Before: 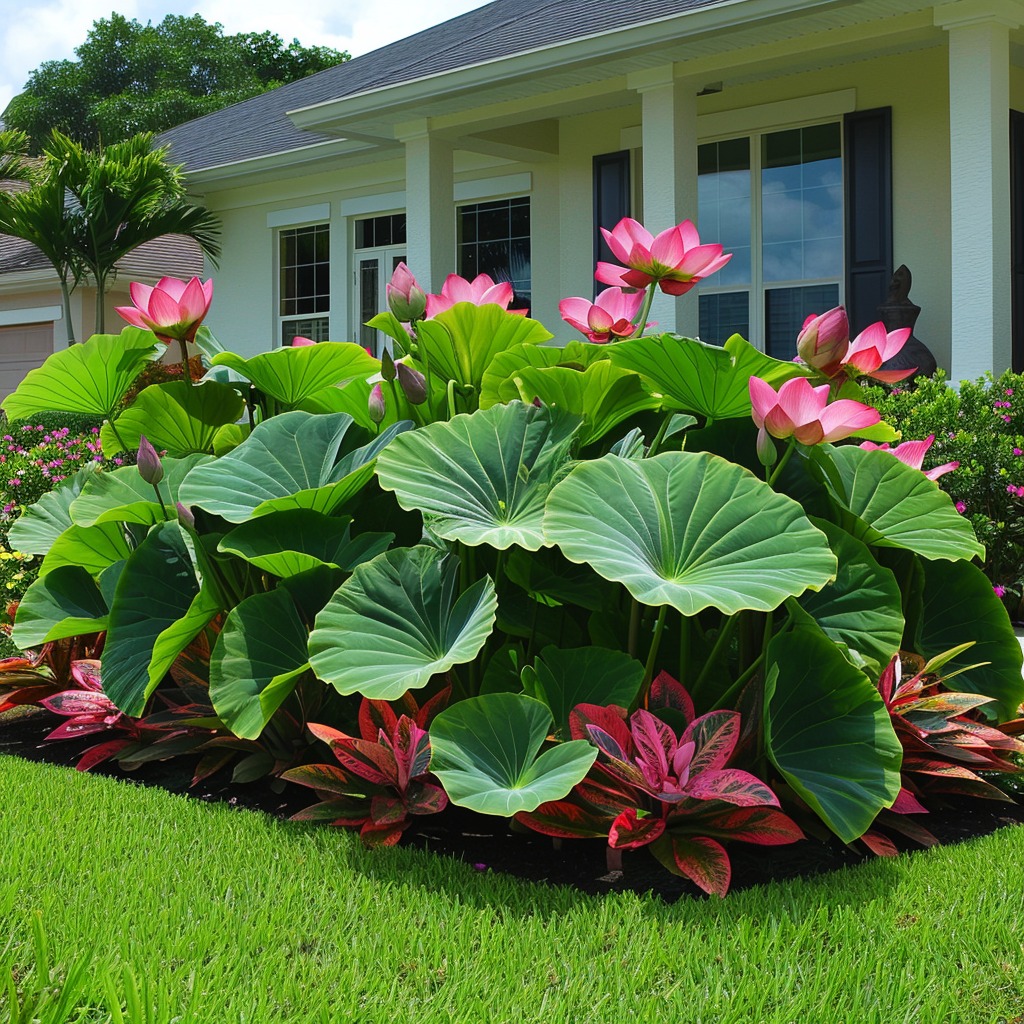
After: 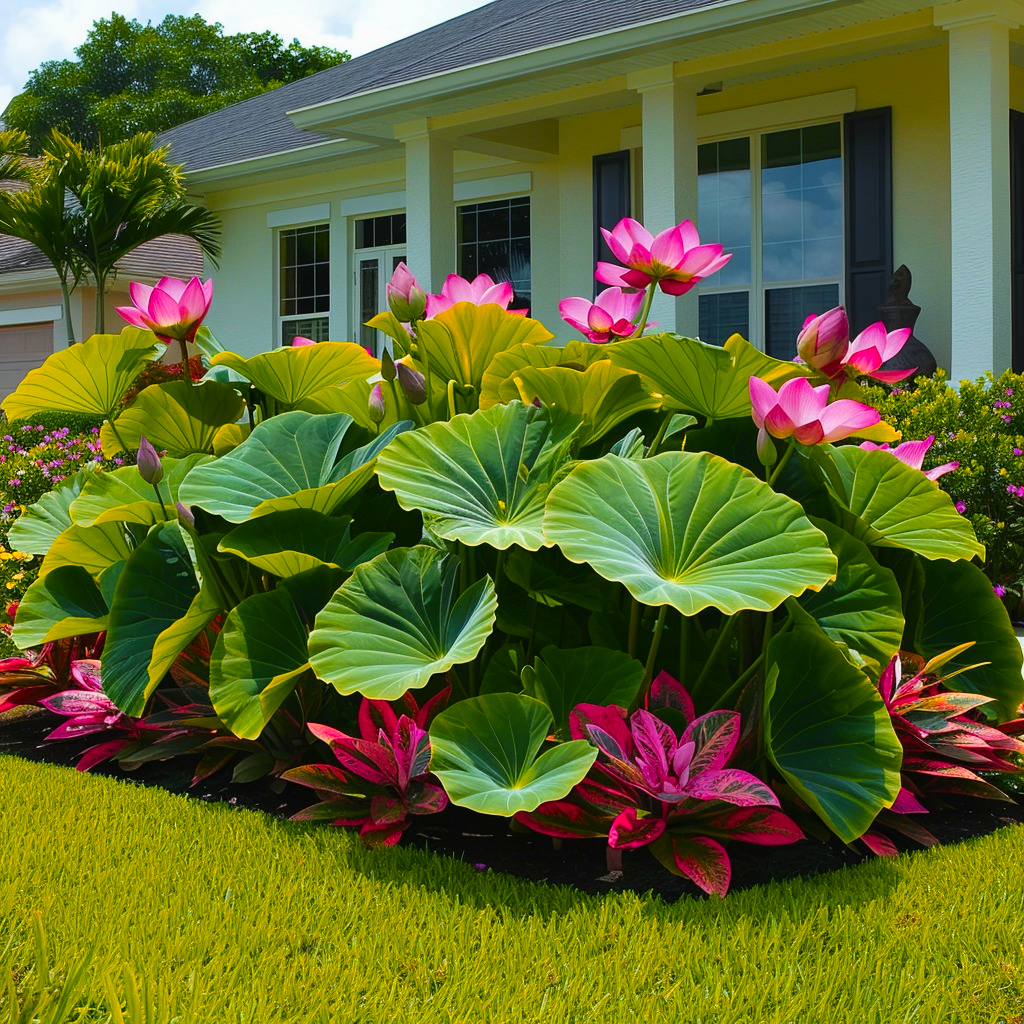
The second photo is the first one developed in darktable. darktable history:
exposure: exposure -0.04 EV, compensate highlight preservation false
color zones: curves: ch1 [(0.24, 0.629) (0.75, 0.5)]; ch2 [(0.255, 0.454) (0.745, 0.491)], mix 102.12%
